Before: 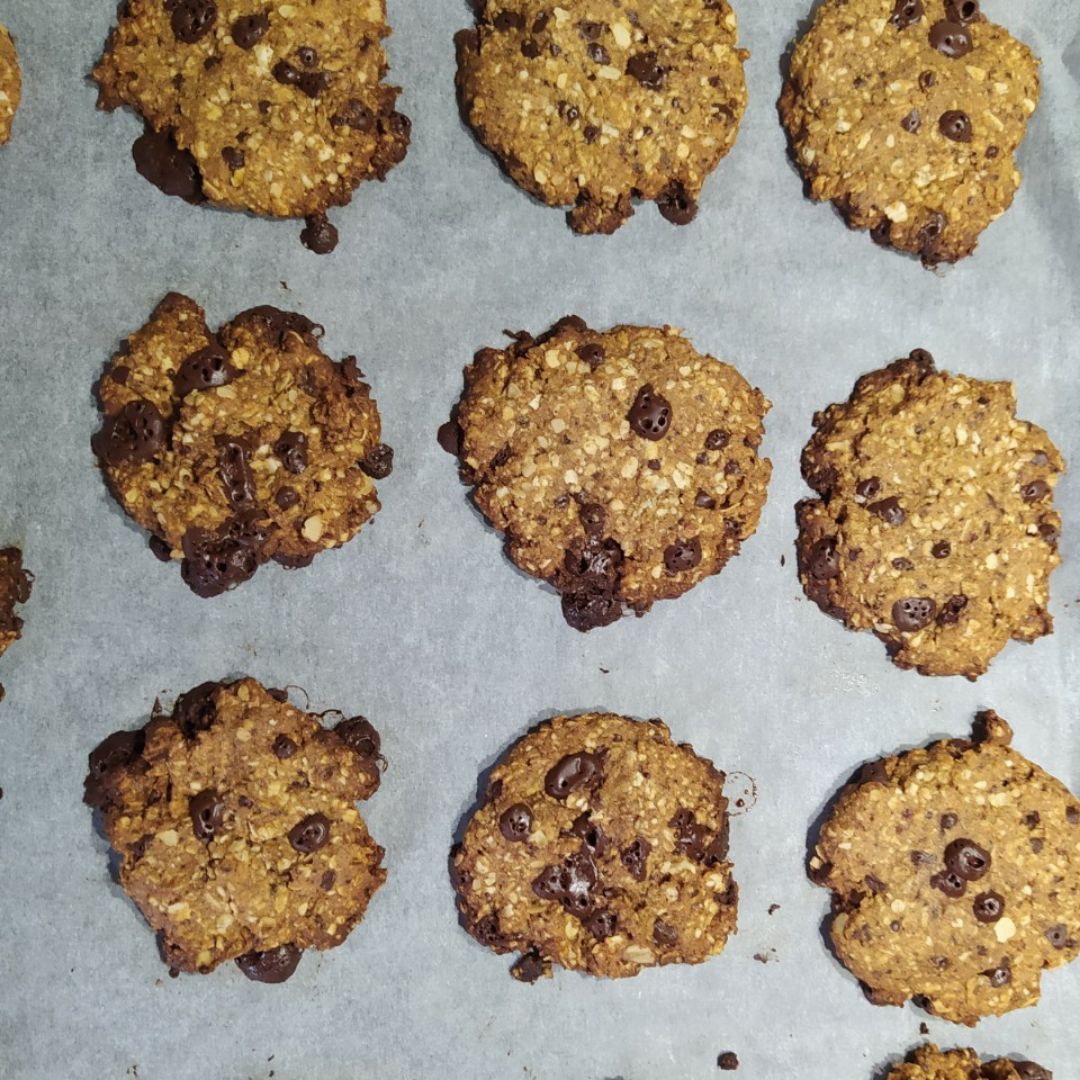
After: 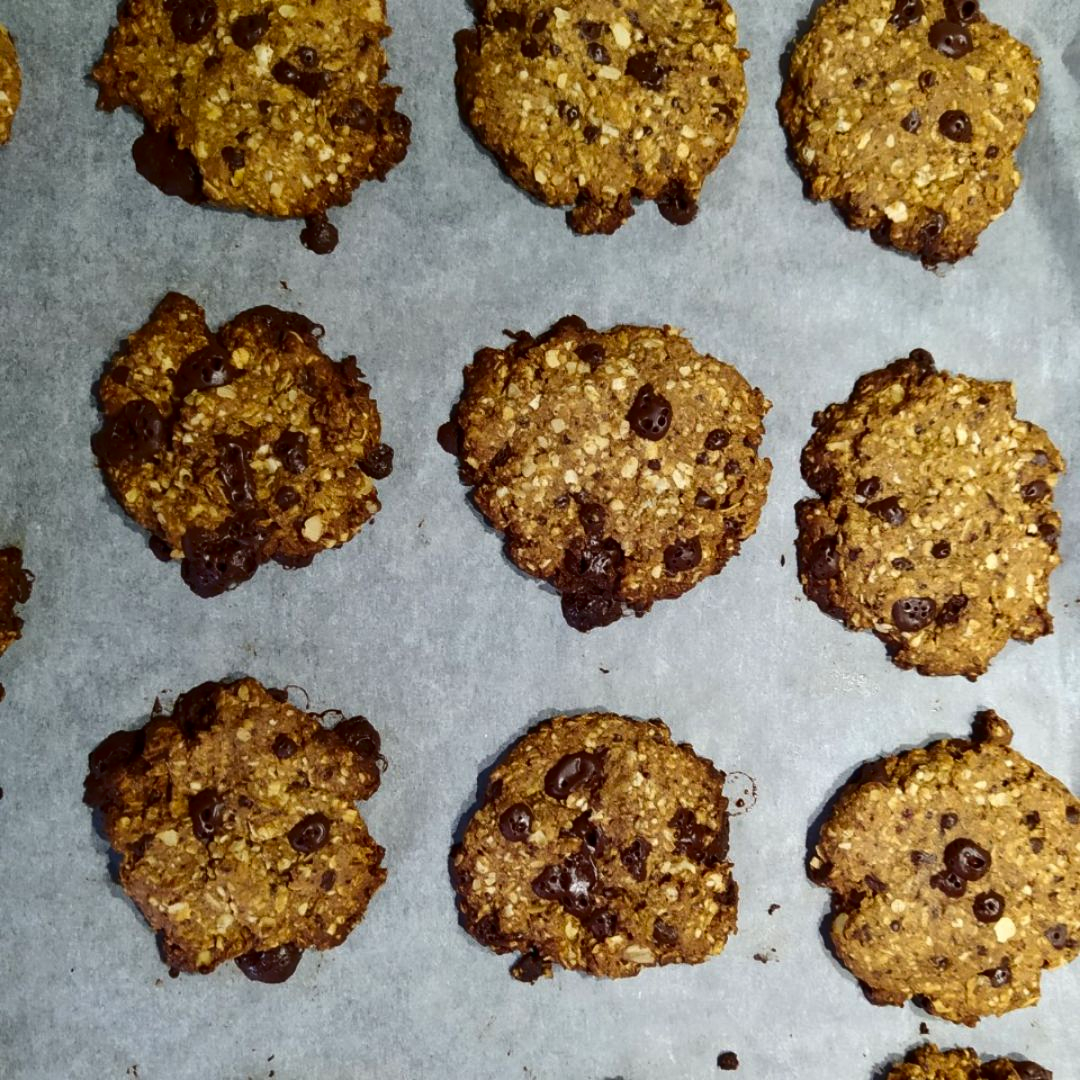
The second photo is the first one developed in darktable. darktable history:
exposure: exposure 0.084 EV, compensate highlight preservation false
contrast brightness saturation: contrast 0.127, brightness -0.221, saturation 0.136
